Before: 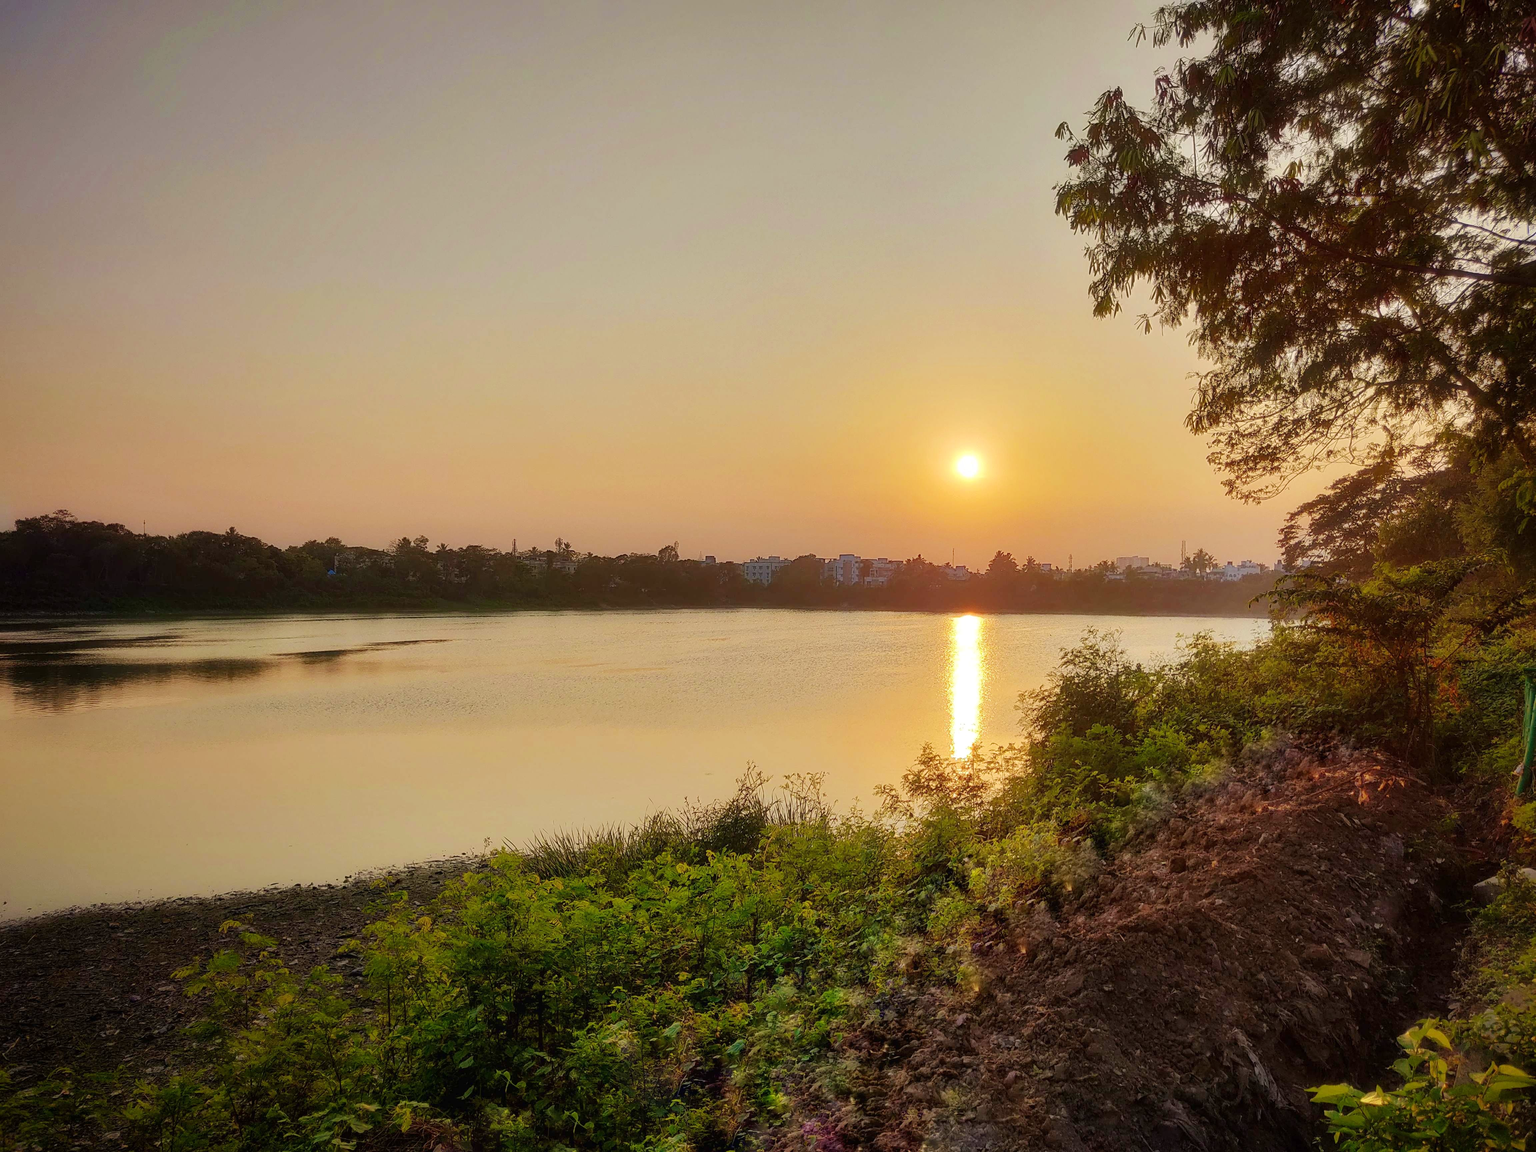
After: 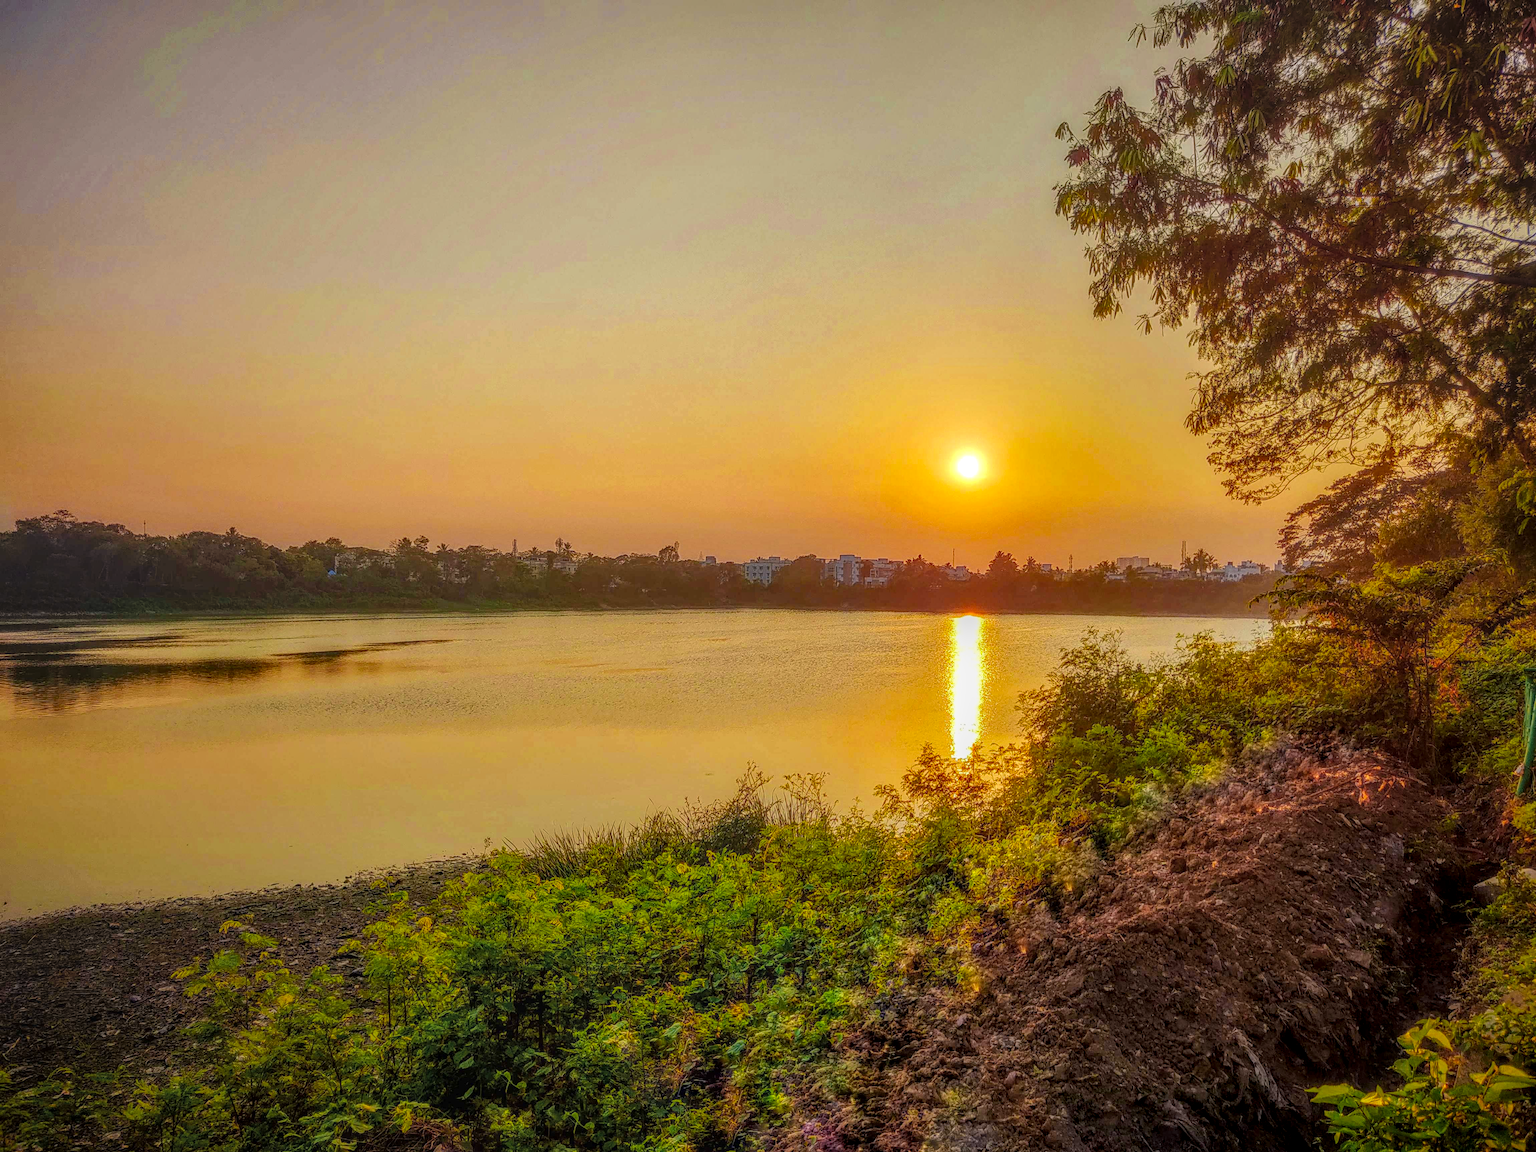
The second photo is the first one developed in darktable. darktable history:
local contrast: highlights 0%, shadows 0%, detail 200%, midtone range 0.25
color zones: curves: ch0 [(0.224, 0.526) (0.75, 0.5)]; ch1 [(0.055, 0.526) (0.224, 0.761) (0.377, 0.526) (0.75, 0.5)]
tone equalizer: on, module defaults
